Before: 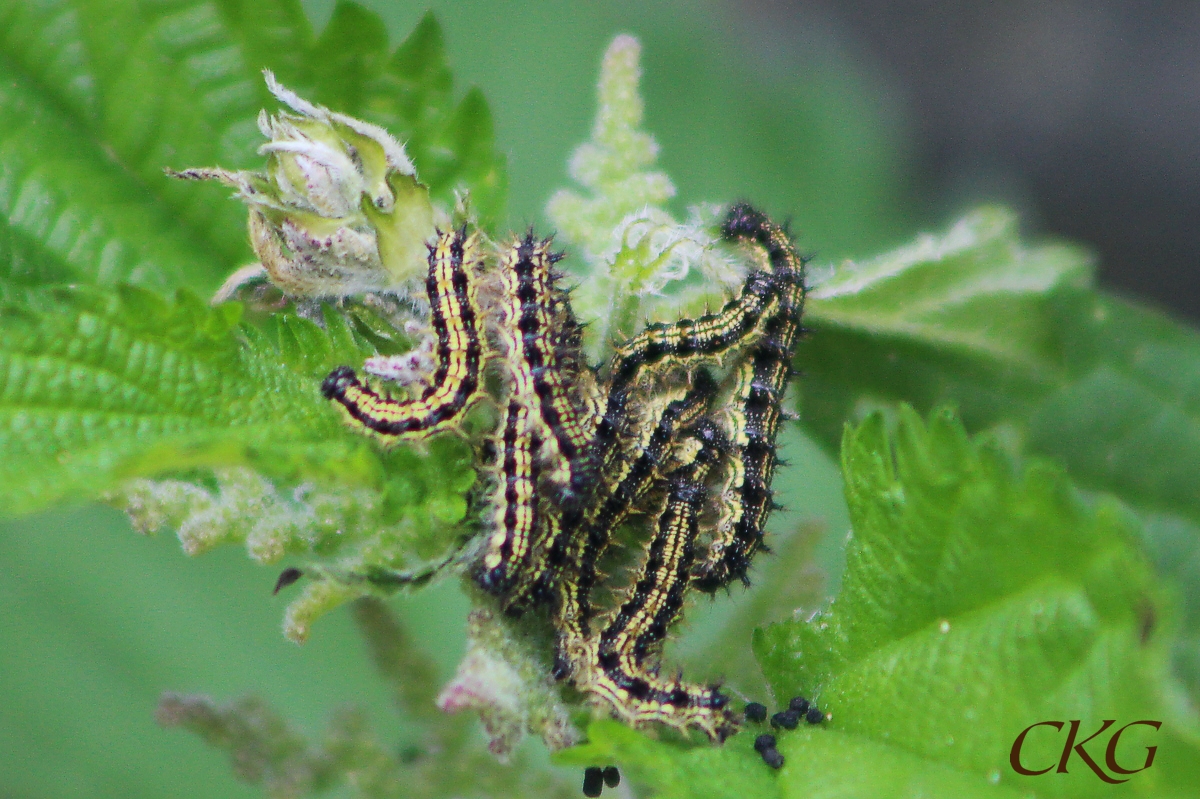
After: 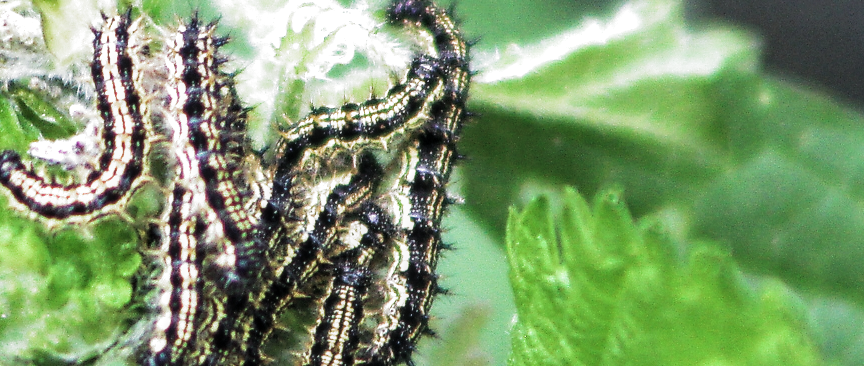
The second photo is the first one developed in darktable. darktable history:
filmic rgb: black relative exposure -8.2 EV, white relative exposure 2.2 EV, threshold 3 EV, hardness 7.11, latitude 75%, contrast 1.325, highlights saturation mix -2%, shadows ↔ highlights balance 30%, preserve chrominance RGB euclidean norm, color science v5 (2021), contrast in shadows safe, contrast in highlights safe, enable highlight reconstruction true
shadows and highlights: shadows 29.32, highlights -29.32, low approximation 0.01, soften with gaussian
local contrast: on, module defaults
exposure: black level correction -0.005, exposure 0.622 EV, compensate highlight preservation false
crop and rotate: left 27.938%, top 27.046%, bottom 27.046%
